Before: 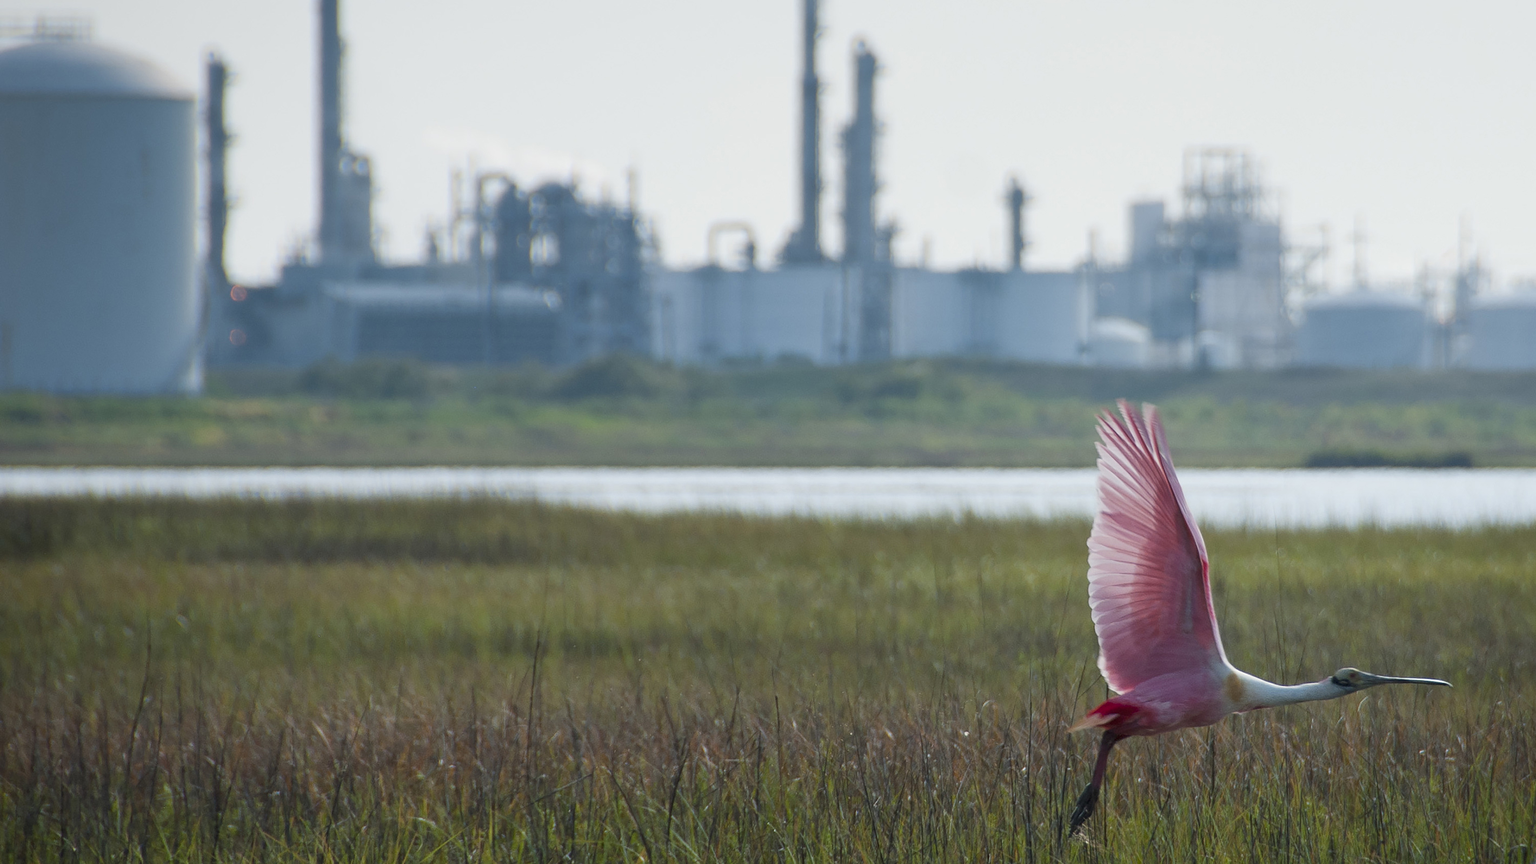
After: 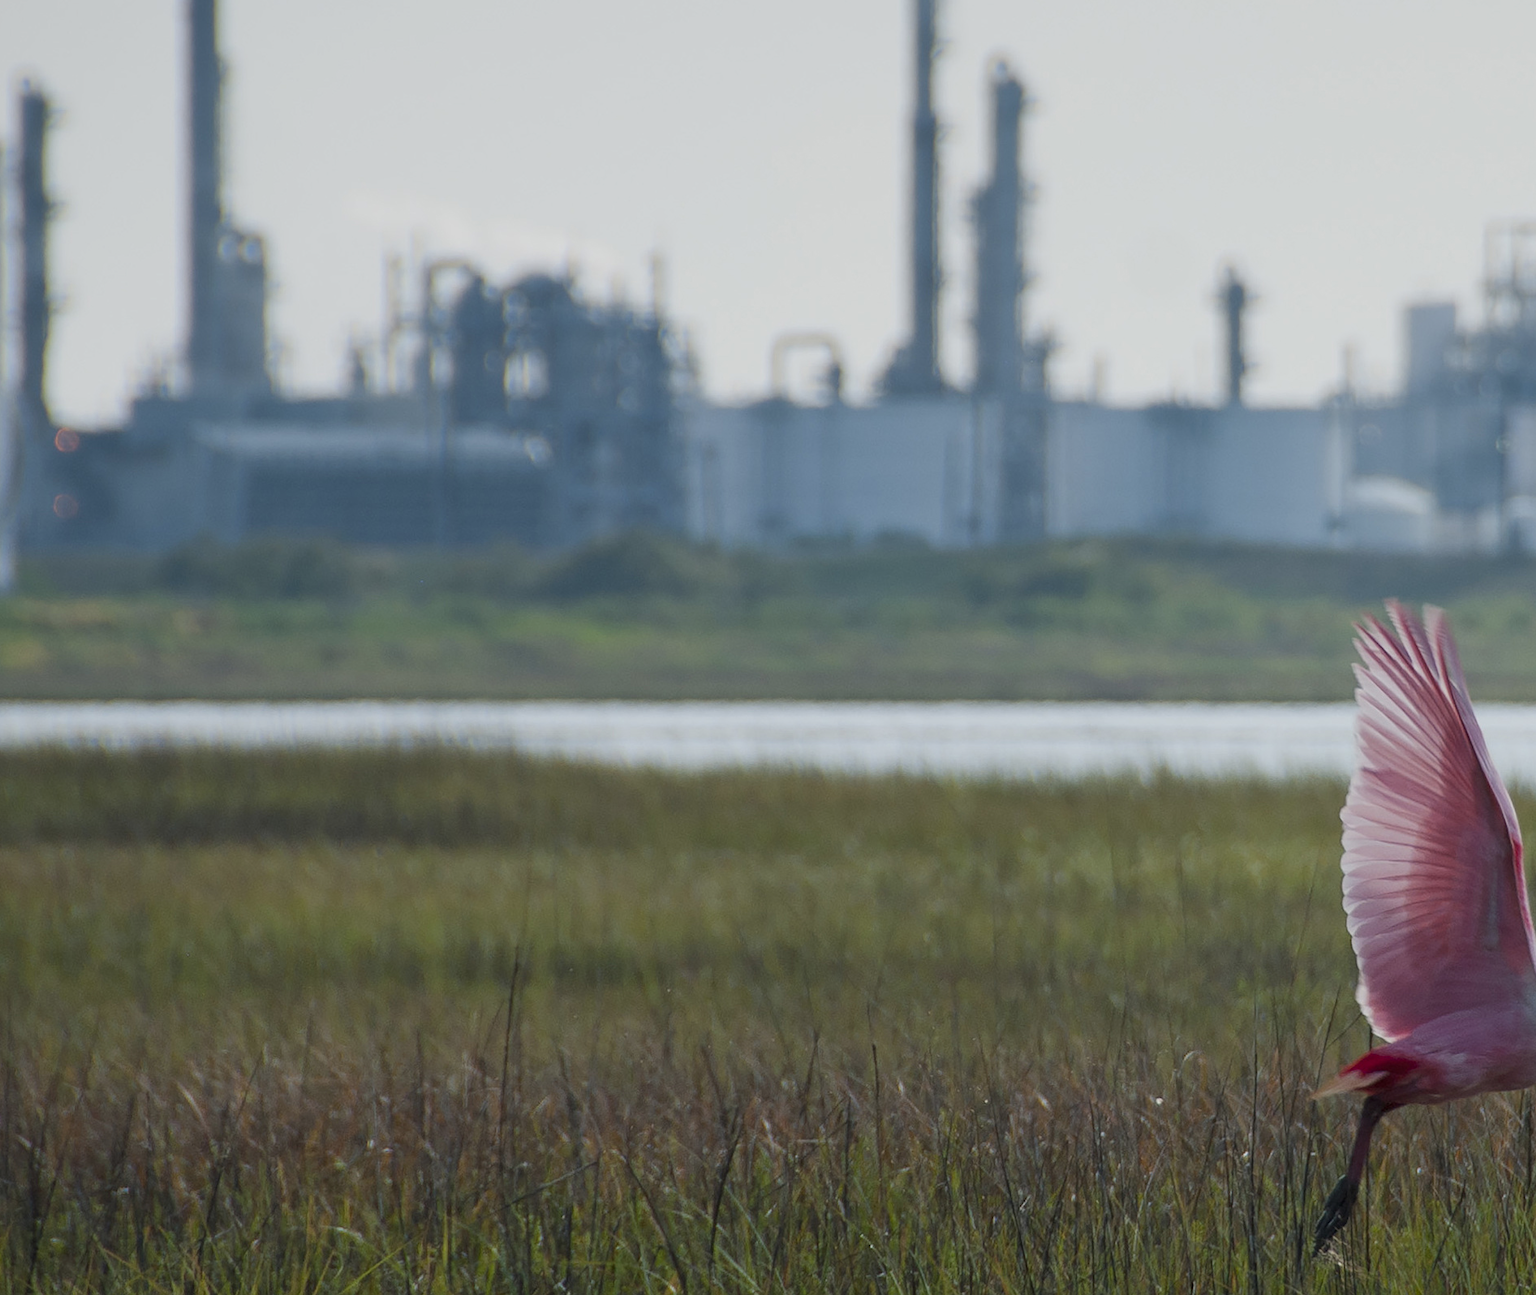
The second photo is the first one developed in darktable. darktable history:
crop and rotate: left 12.648%, right 20.685%
exposure: exposure -0.293 EV, compensate highlight preservation false
